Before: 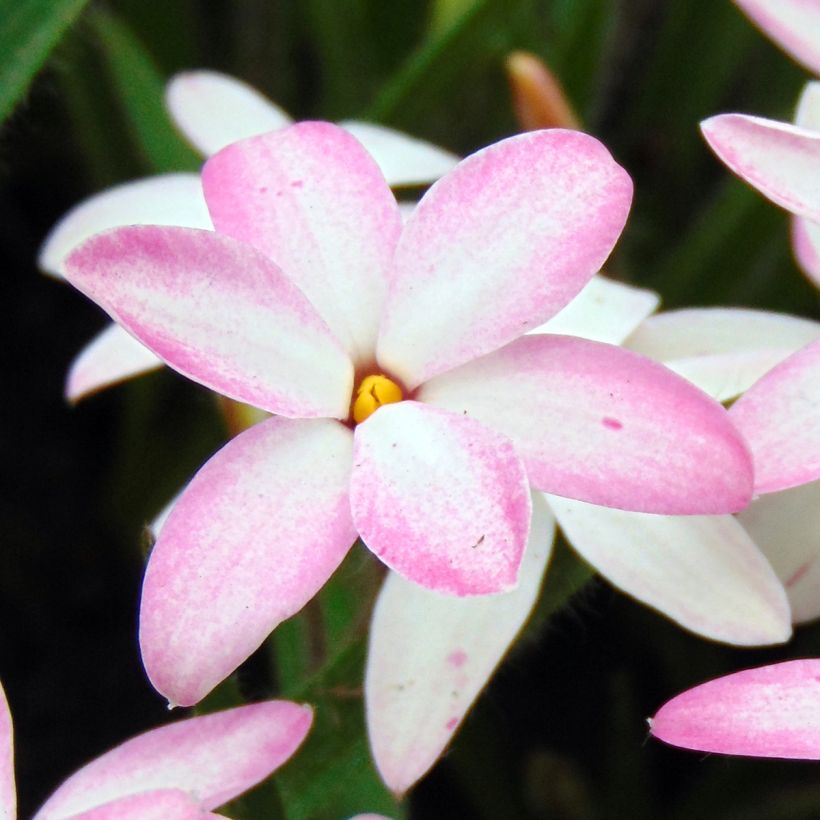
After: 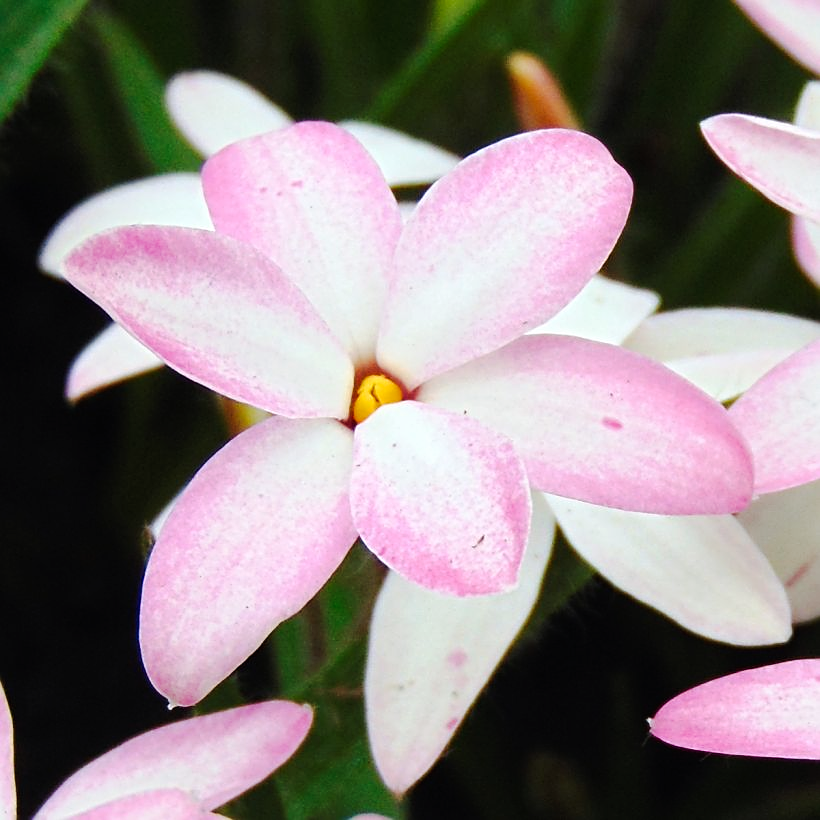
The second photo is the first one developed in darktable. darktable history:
tone curve: curves: ch0 [(0, 0.01) (0.037, 0.032) (0.131, 0.108) (0.275, 0.256) (0.483, 0.512) (0.61, 0.665) (0.696, 0.742) (0.792, 0.819) (0.911, 0.925) (0.997, 0.995)]; ch1 [(0, 0) (0.308, 0.29) (0.425, 0.411) (0.492, 0.488) (0.507, 0.503) (0.53, 0.532) (0.573, 0.586) (0.683, 0.702) (0.746, 0.77) (1, 1)]; ch2 [(0, 0) (0.246, 0.233) (0.36, 0.352) (0.415, 0.415) (0.485, 0.487) (0.502, 0.504) (0.525, 0.518) (0.539, 0.539) (0.587, 0.594) (0.636, 0.652) (0.711, 0.729) (0.845, 0.855) (0.998, 0.977)], preserve colors none
sharpen: radius 1.927
